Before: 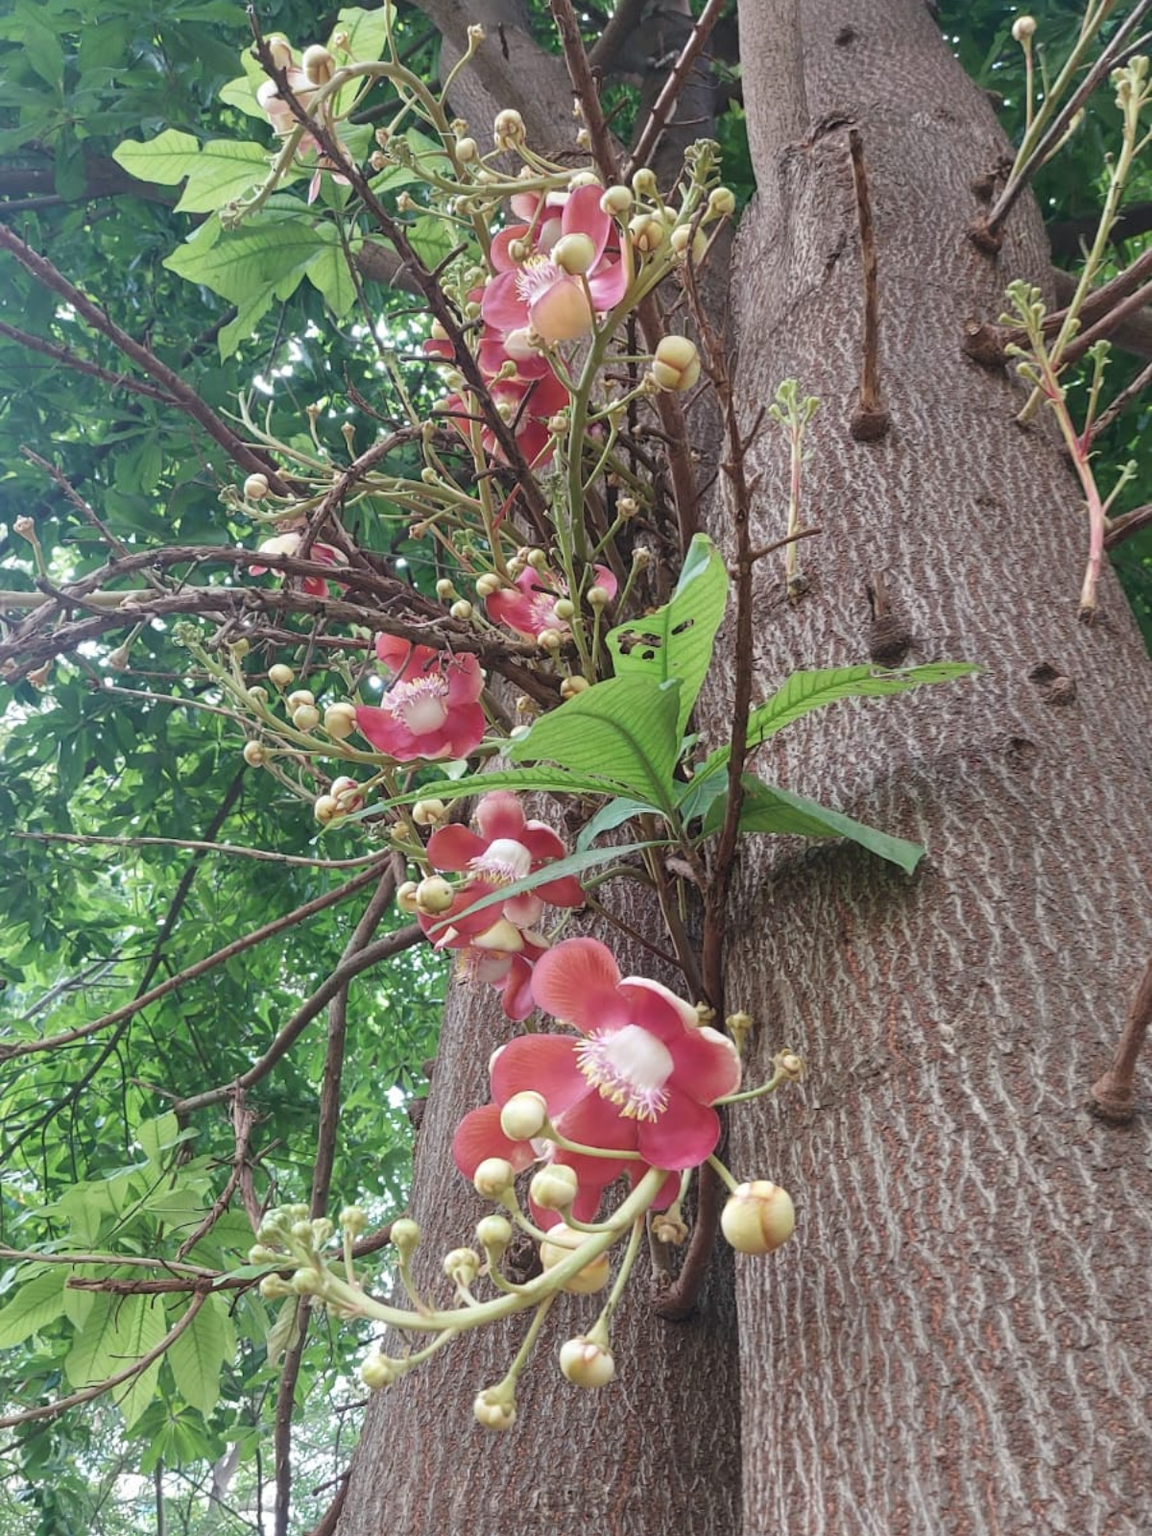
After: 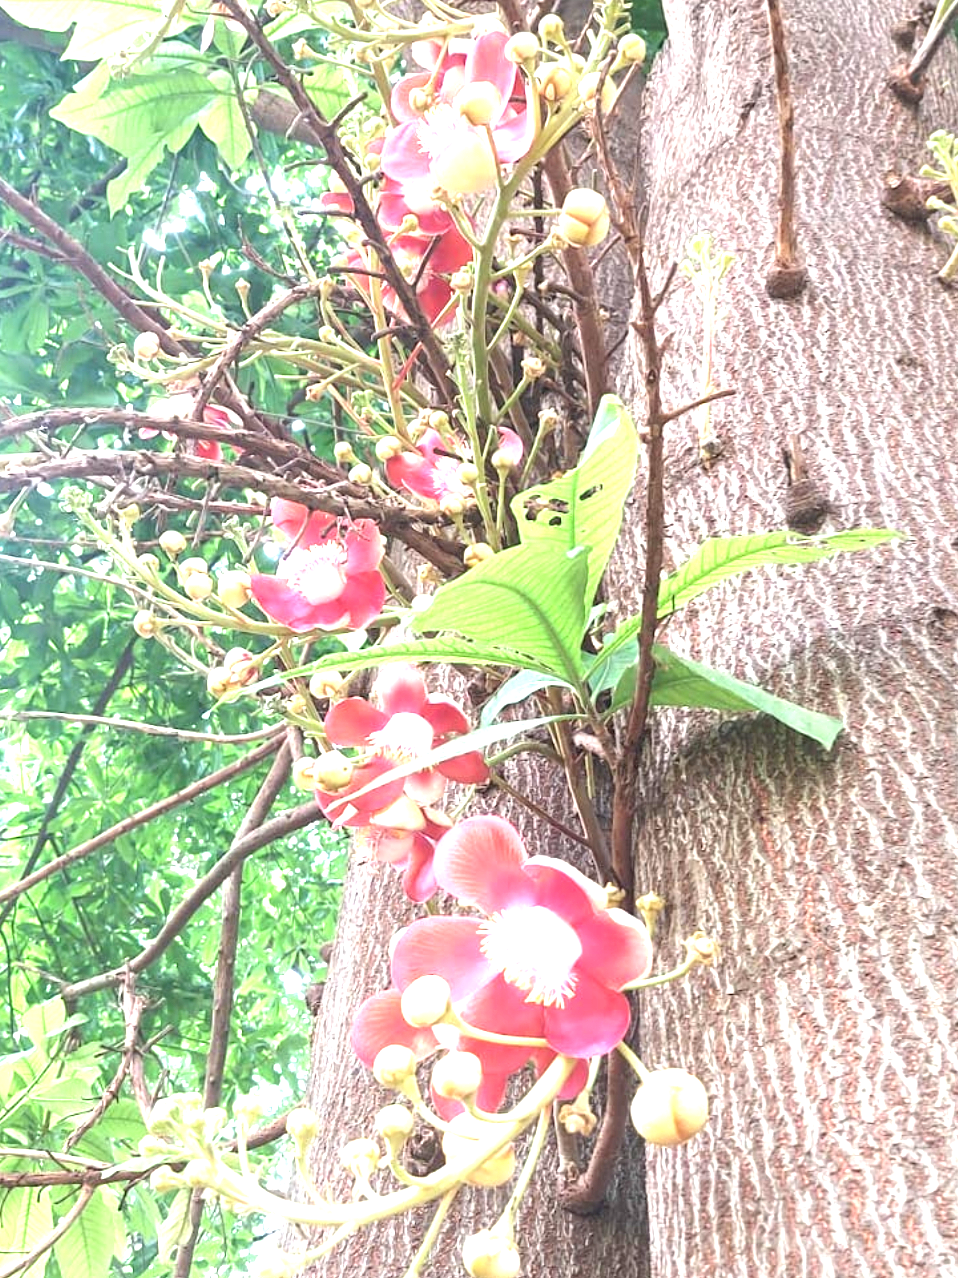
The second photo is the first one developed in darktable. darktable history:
crop and rotate: left 10.071%, top 10.071%, right 10.02%, bottom 10.02%
exposure: black level correction 0.001, exposure 1.822 EV, compensate exposure bias true, compensate highlight preservation false
tone equalizer: on, module defaults
